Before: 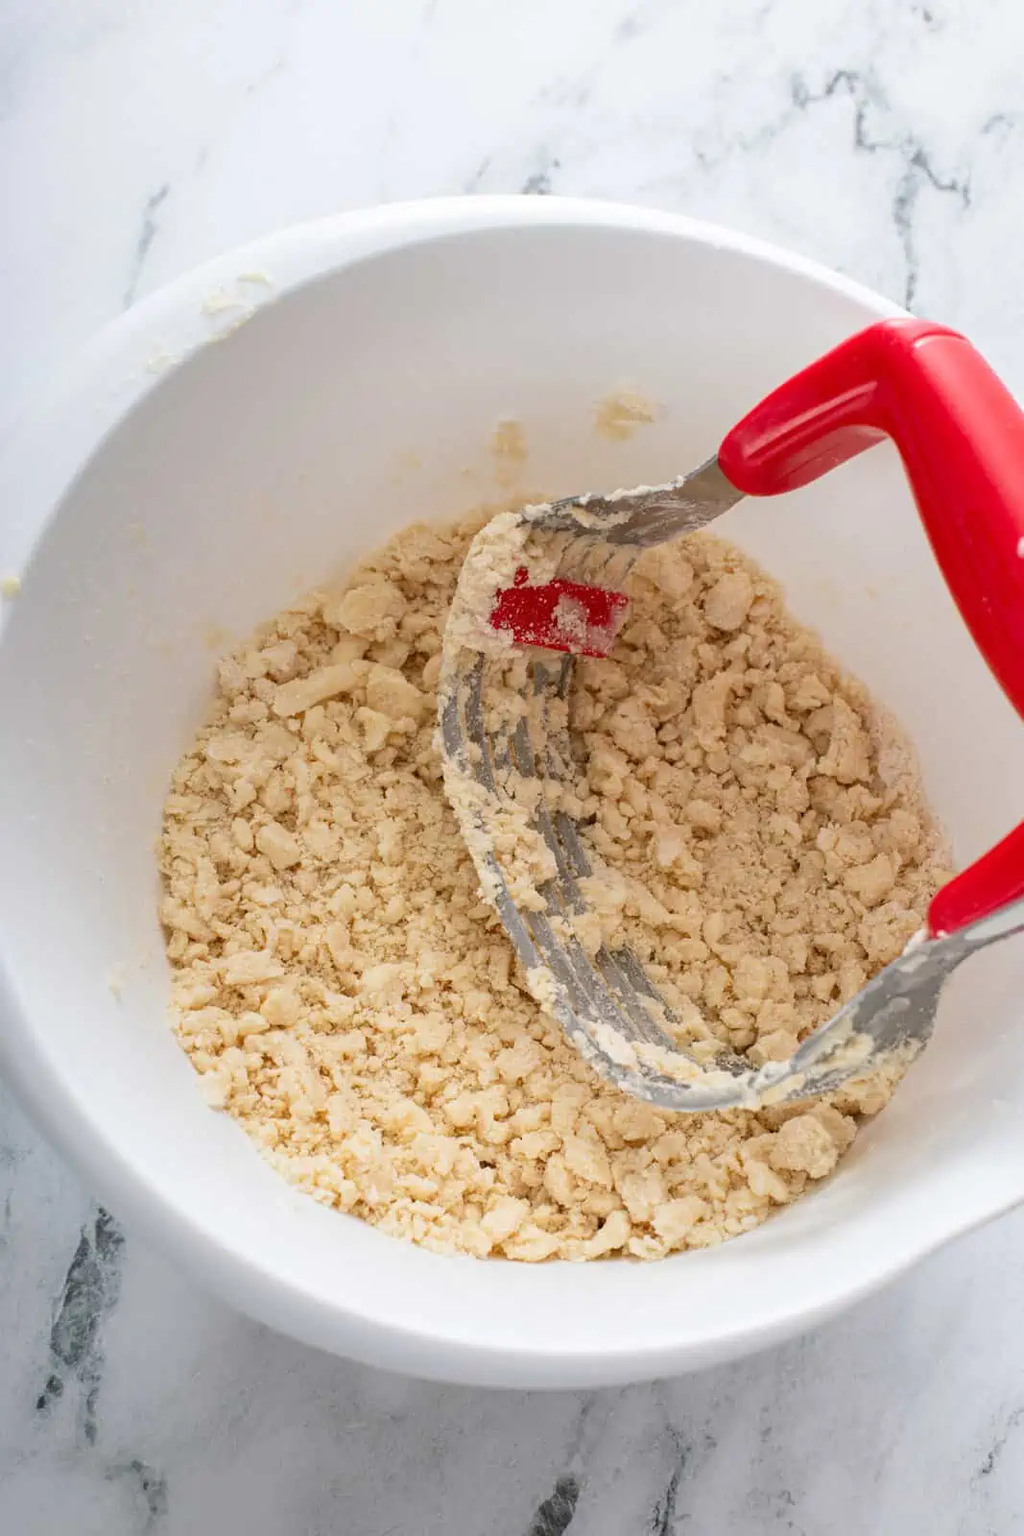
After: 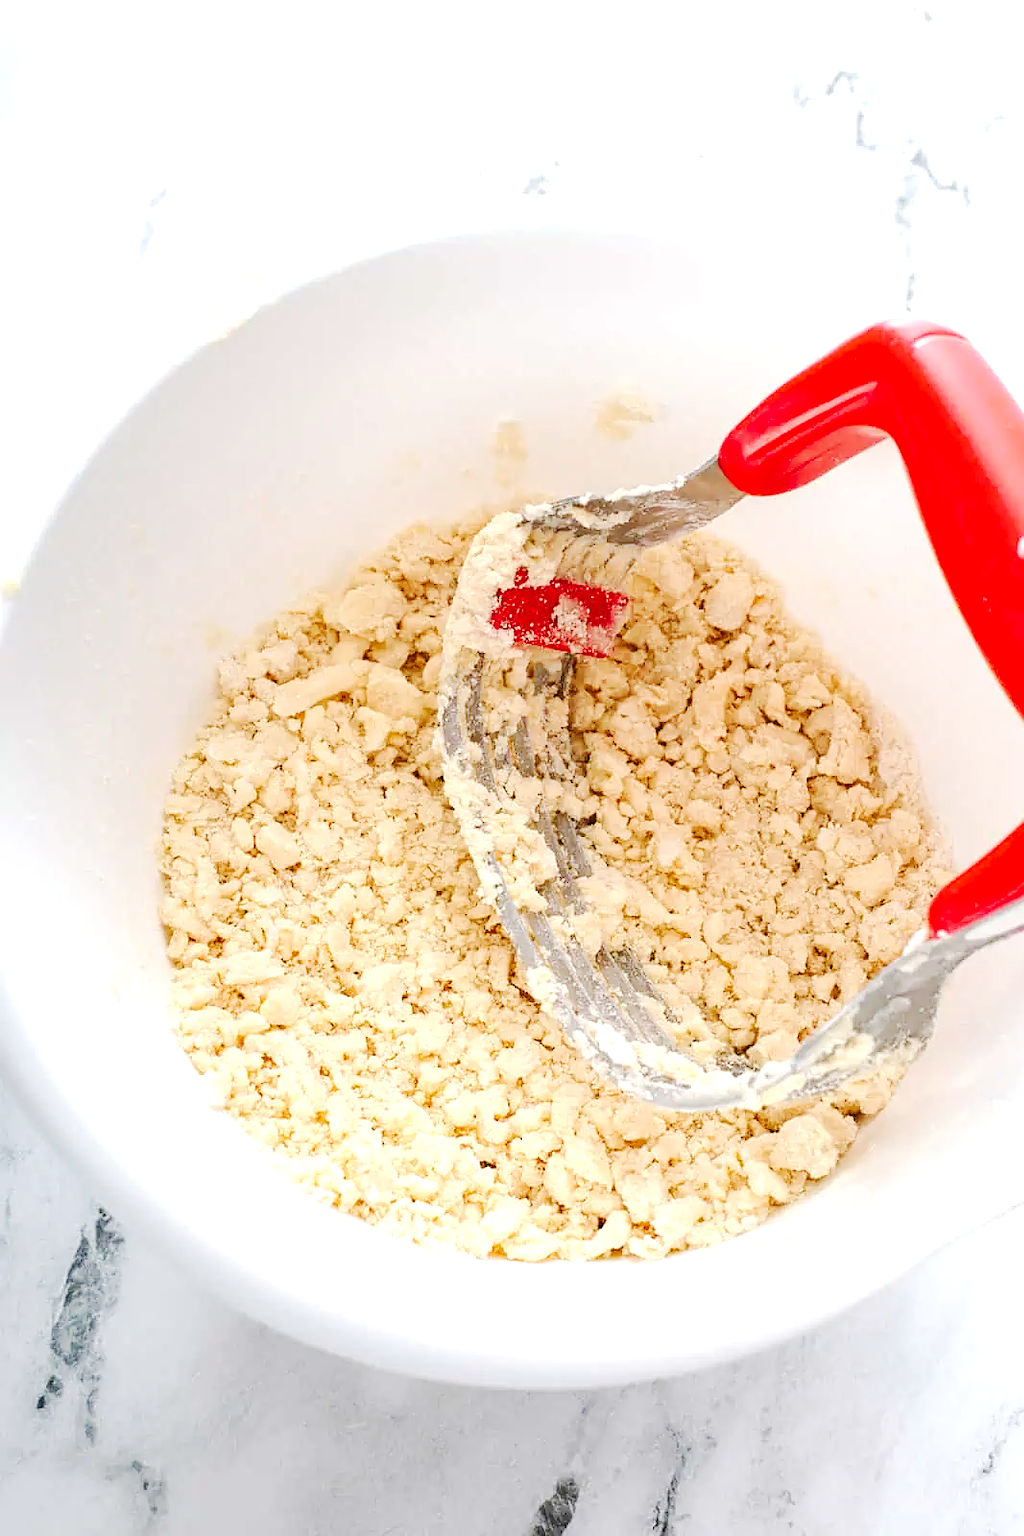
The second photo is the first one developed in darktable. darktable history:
sharpen: radius 0.969, amount 0.604
tone curve: curves: ch0 [(0, 0) (0.003, 0.018) (0.011, 0.021) (0.025, 0.028) (0.044, 0.039) (0.069, 0.05) (0.1, 0.06) (0.136, 0.081) (0.177, 0.117) (0.224, 0.161) (0.277, 0.226) (0.335, 0.315) (0.399, 0.421) (0.468, 0.53) (0.543, 0.627) (0.623, 0.726) (0.709, 0.789) (0.801, 0.859) (0.898, 0.924) (1, 1)], preserve colors none
exposure: black level correction 0, exposure 0.7 EV, compensate exposure bias true, compensate highlight preservation false
